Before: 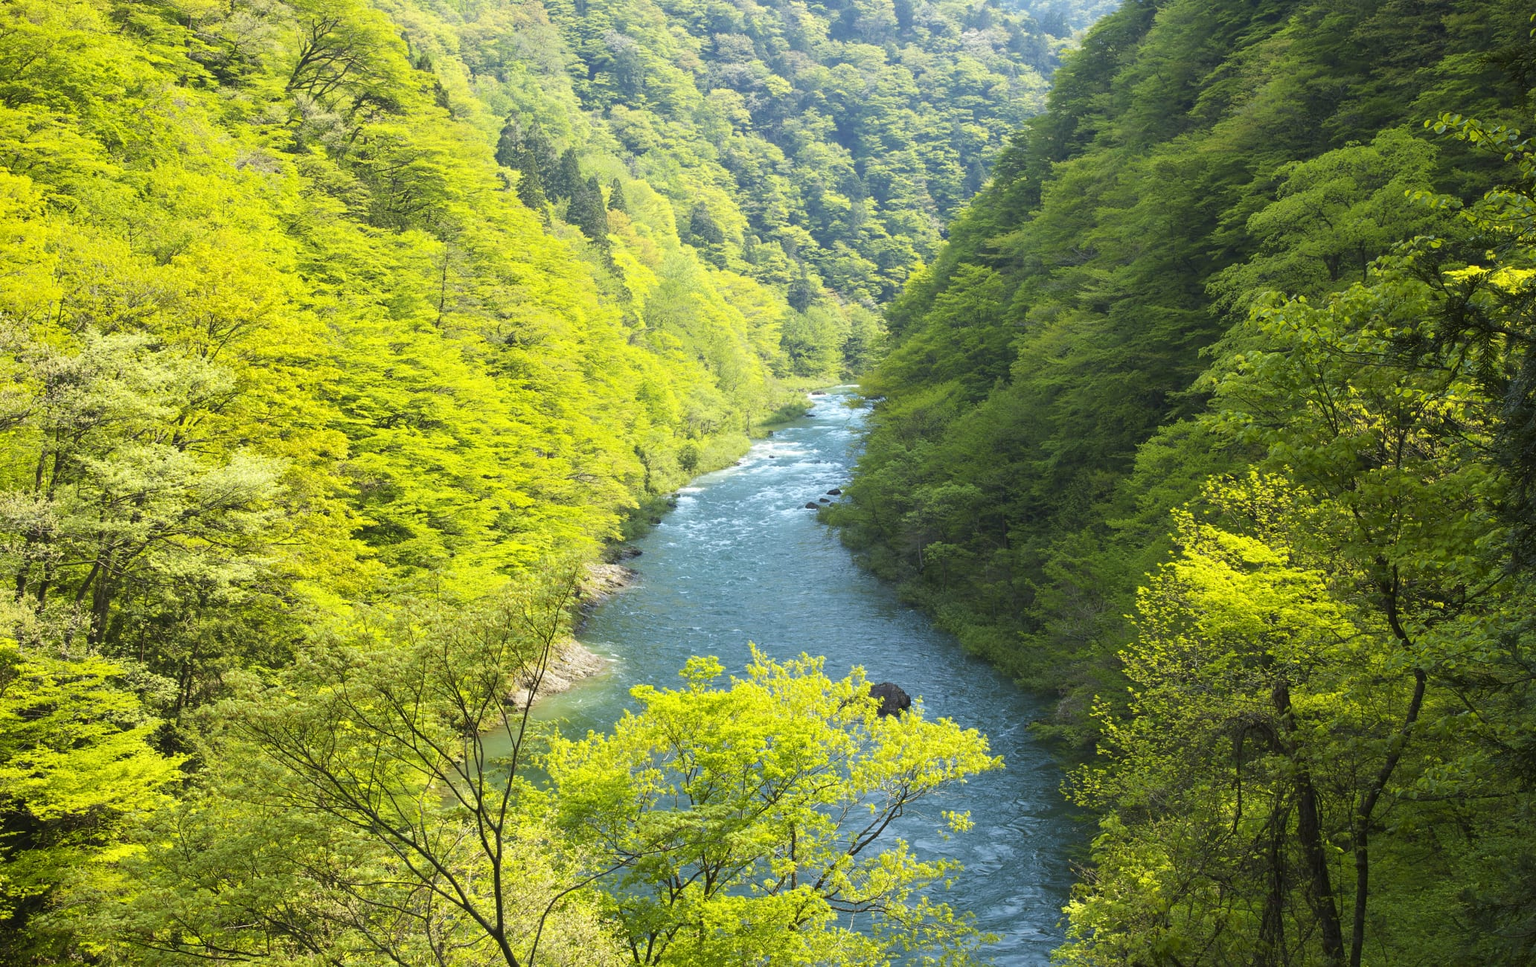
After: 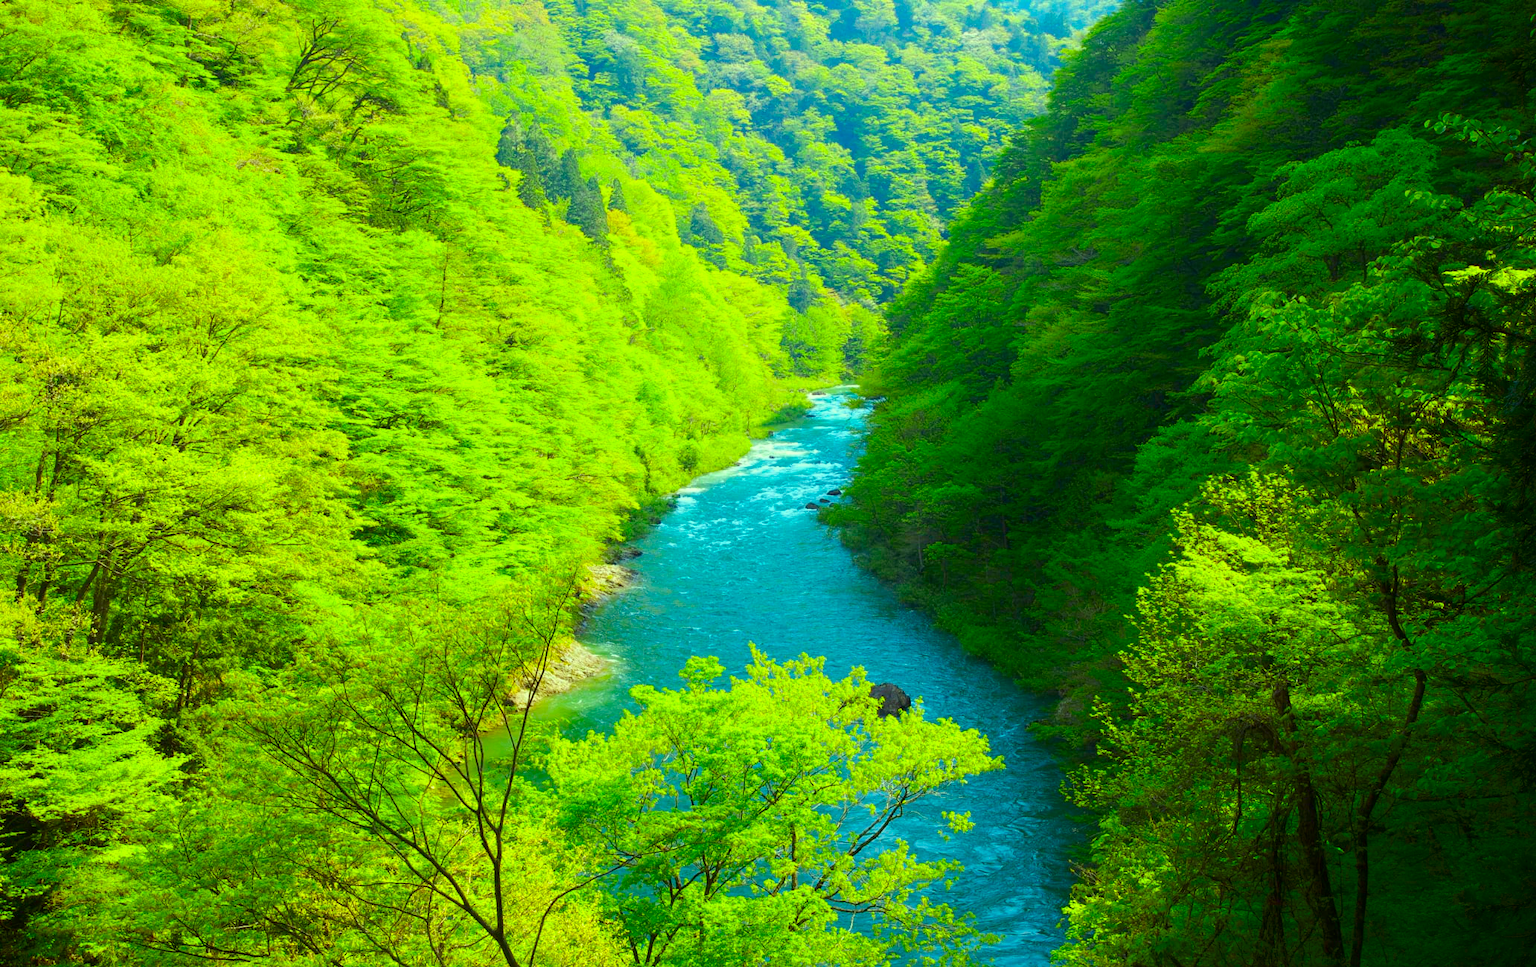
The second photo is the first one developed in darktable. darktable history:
color correction: highlights a* -11.21, highlights b* 9.84, saturation 1.71
shadows and highlights: shadows -71.26, highlights 35.07, soften with gaussian
